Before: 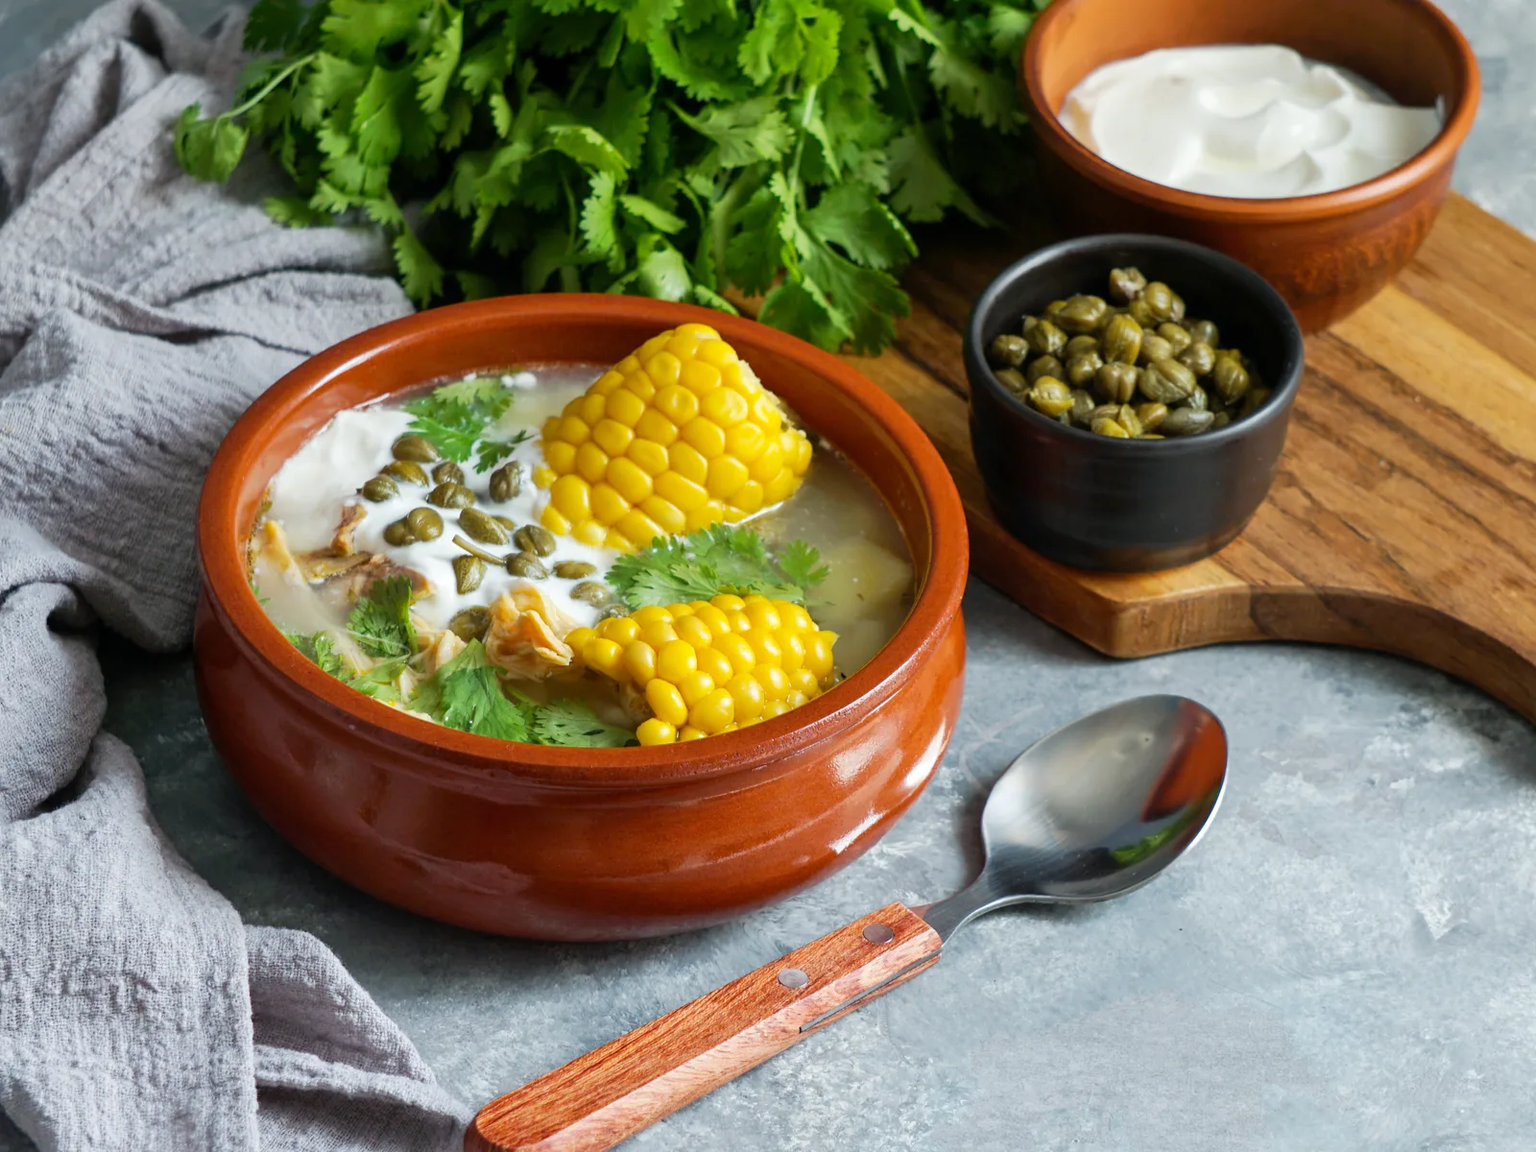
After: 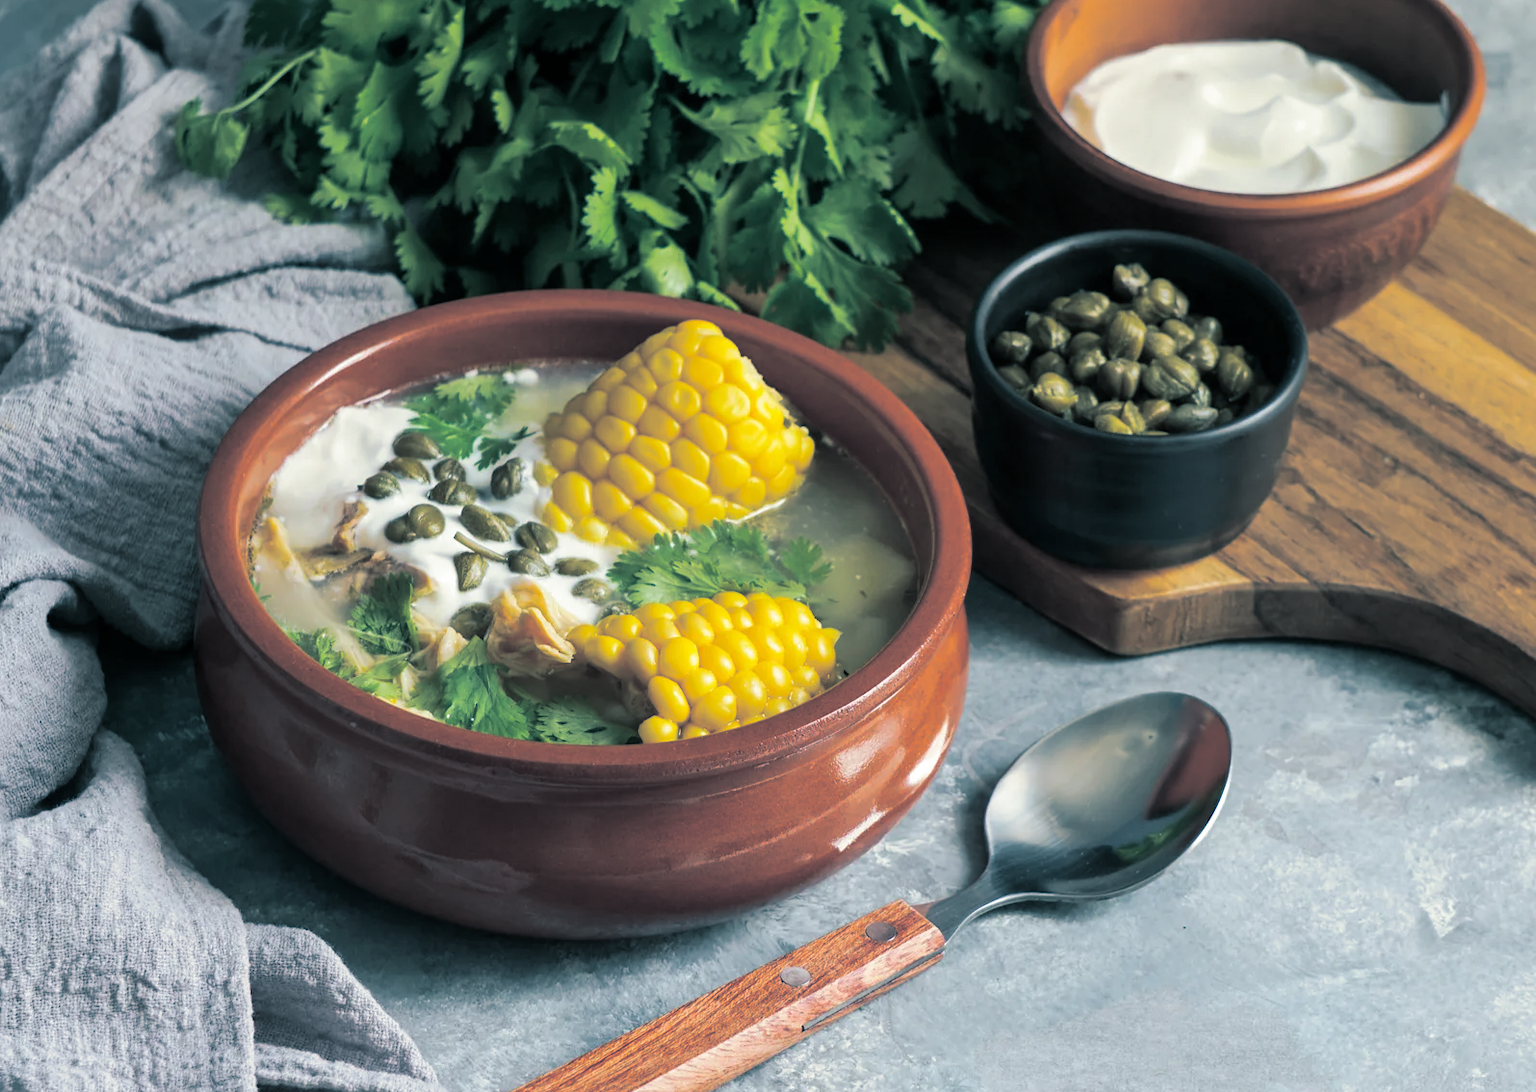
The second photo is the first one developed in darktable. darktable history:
crop: top 0.448%, right 0.264%, bottom 5.045%
split-toning: shadows › hue 205.2°, shadows › saturation 0.43, highlights › hue 54°, highlights › saturation 0.54
